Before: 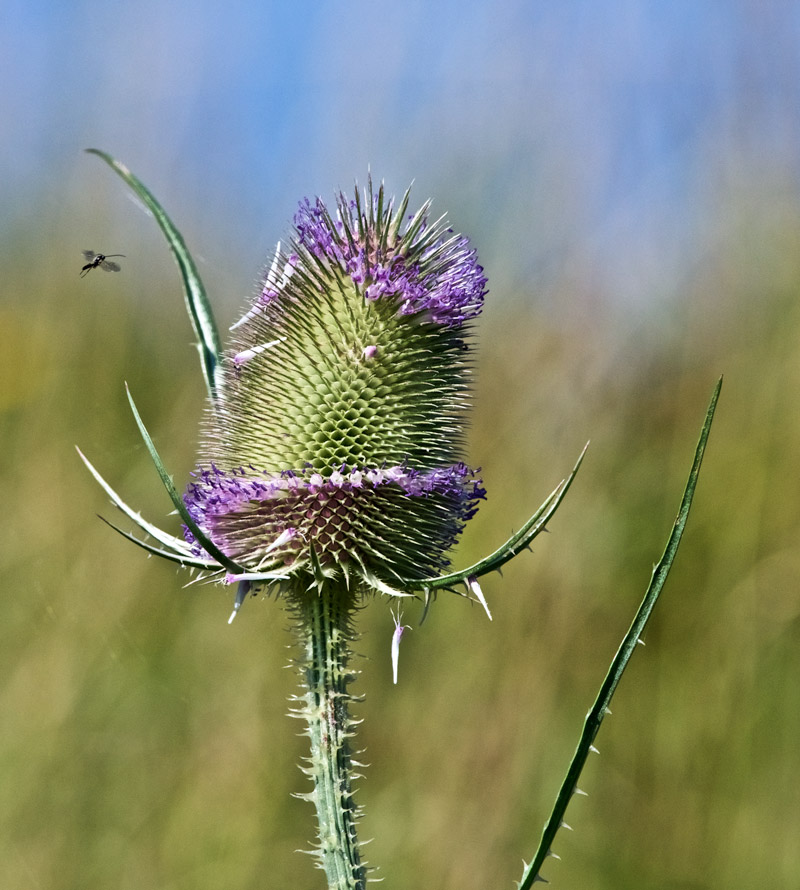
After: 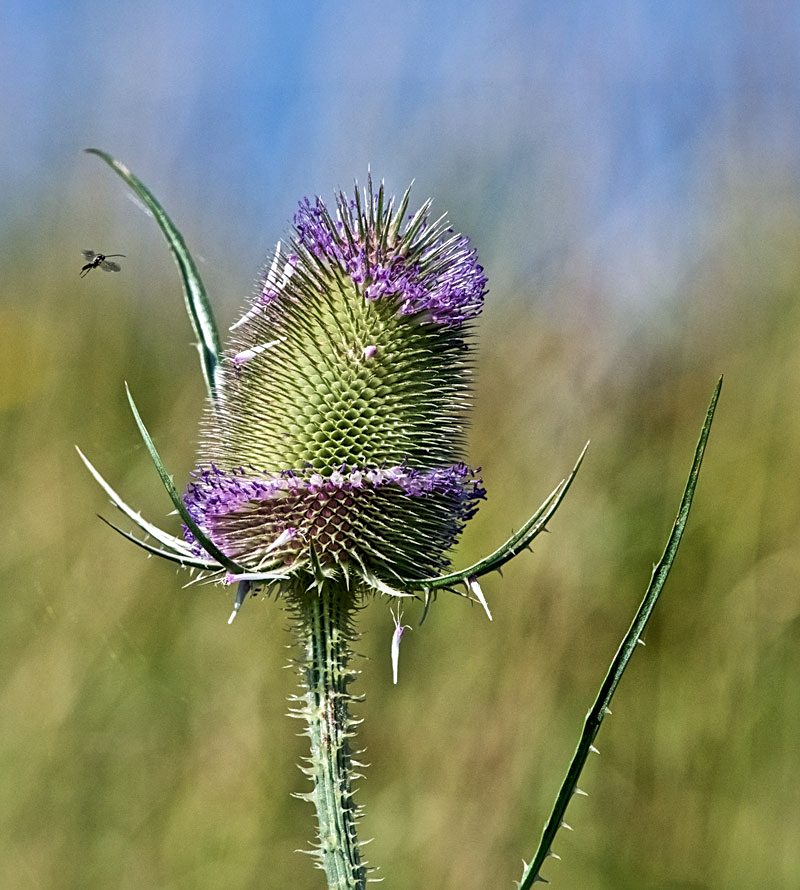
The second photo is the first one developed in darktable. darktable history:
local contrast: detail 130%
shadows and highlights: shadows 39.7, highlights -59.94
sharpen: on, module defaults
tone curve: curves: ch0 [(0, 0) (0.003, 0.003) (0.011, 0.012) (0.025, 0.026) (0.044, 0.046) (0.069, 0.072) (0.1, 0.104) (0.136, 0.141) (0.177, 0.185) (0.224, 0.234) (0.277, 0.289) (0.335, 0.349) (0.399, 0.415) (0.468, 0.488) (0.543, 0.566) (0.623, 0.649) (0.709, 0.739) (0.801, 0.834) (0.898, 0.923) (1, 1)], color space Lab, independent channels, preserve colors none
